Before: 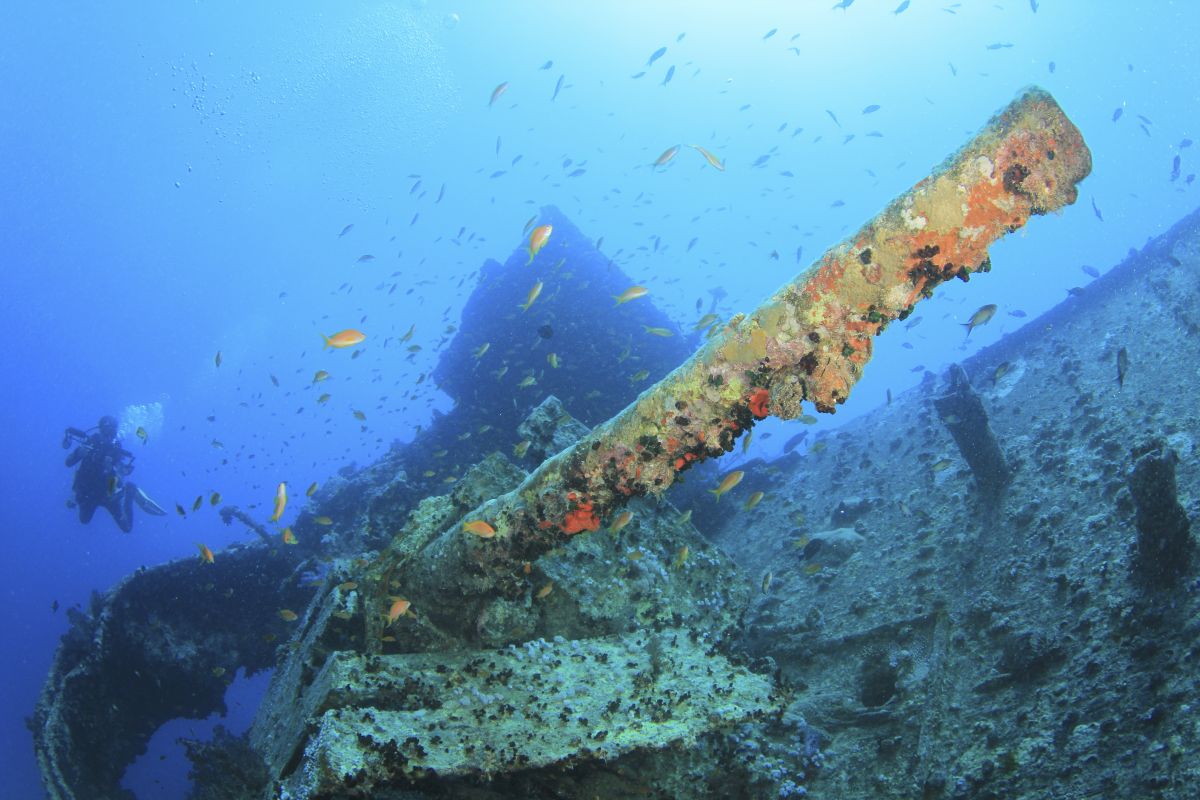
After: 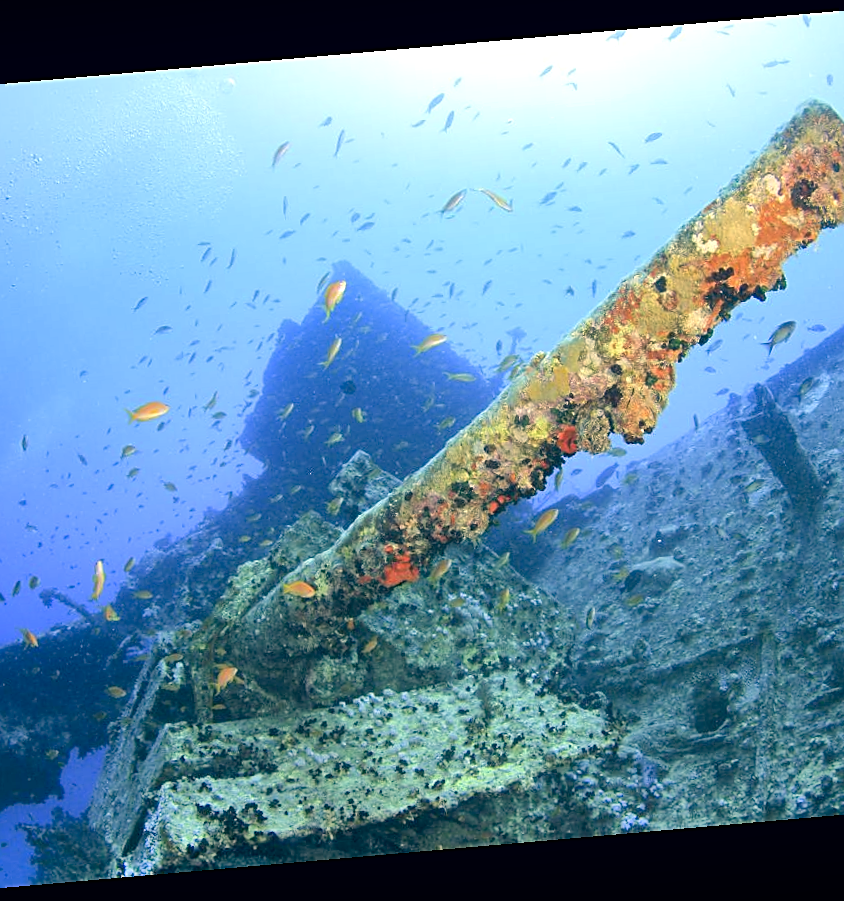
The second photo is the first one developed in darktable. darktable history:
sharpen: on, module defaults
crop and rotate: left 17.732%, right 15.423%
shadows and highlights: soften with gaussian
rotate and perspective: rotation -4.98°, automatic cropping off
exposure: black level correction 0.005, exposure 0.417 EV, compensate highlight preservation false
color correction: highlights a* 10.32, highlights b* 14.66, shadows a* -9.59, shadows b* -15.02
